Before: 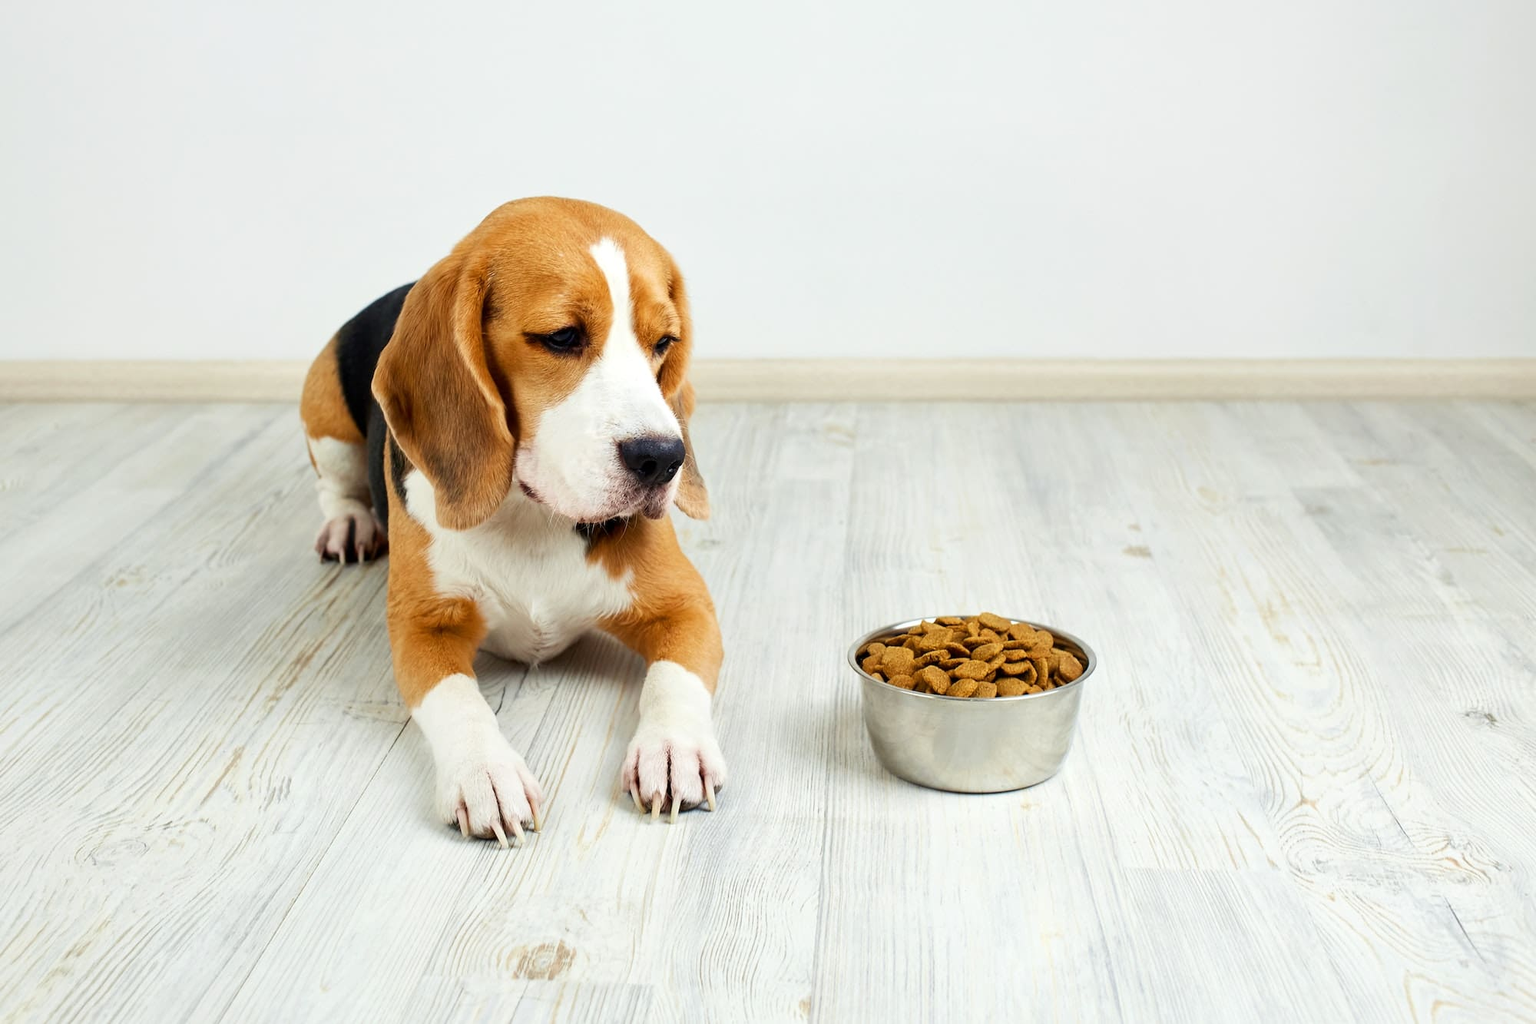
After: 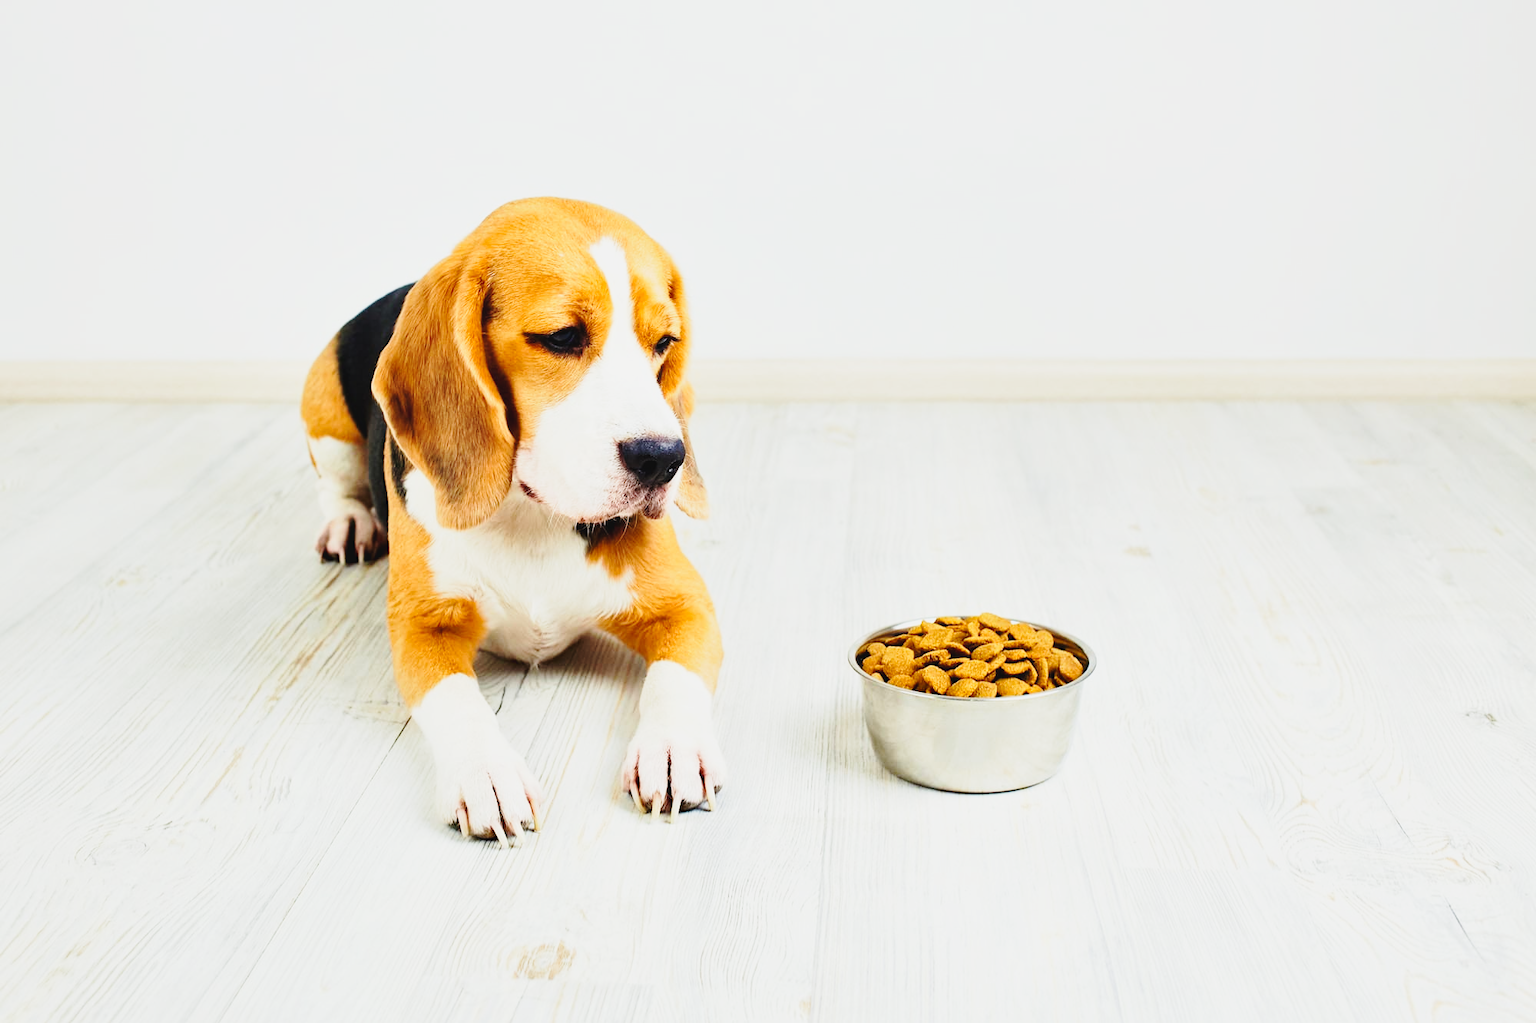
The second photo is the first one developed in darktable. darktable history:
base curve: curves: ch0 [(0, 0) (0.028, 0.03) (0.121, 0.232) (0.46, 0.748) (0.859, 0.968) (1, 1)], preserve colors none
tone curve: curves: ch0 [(0, 0.047) (0.199, 0.263) (0.47, 0.555) (0.805, 0.839) (1, 0.962)], color space Lab, independent channels, preserve colors none
shadows and highlights: shadows 36.5, highlights -26.63, soften with gaussian
haze removal: compatibility mode true, adaptive false
